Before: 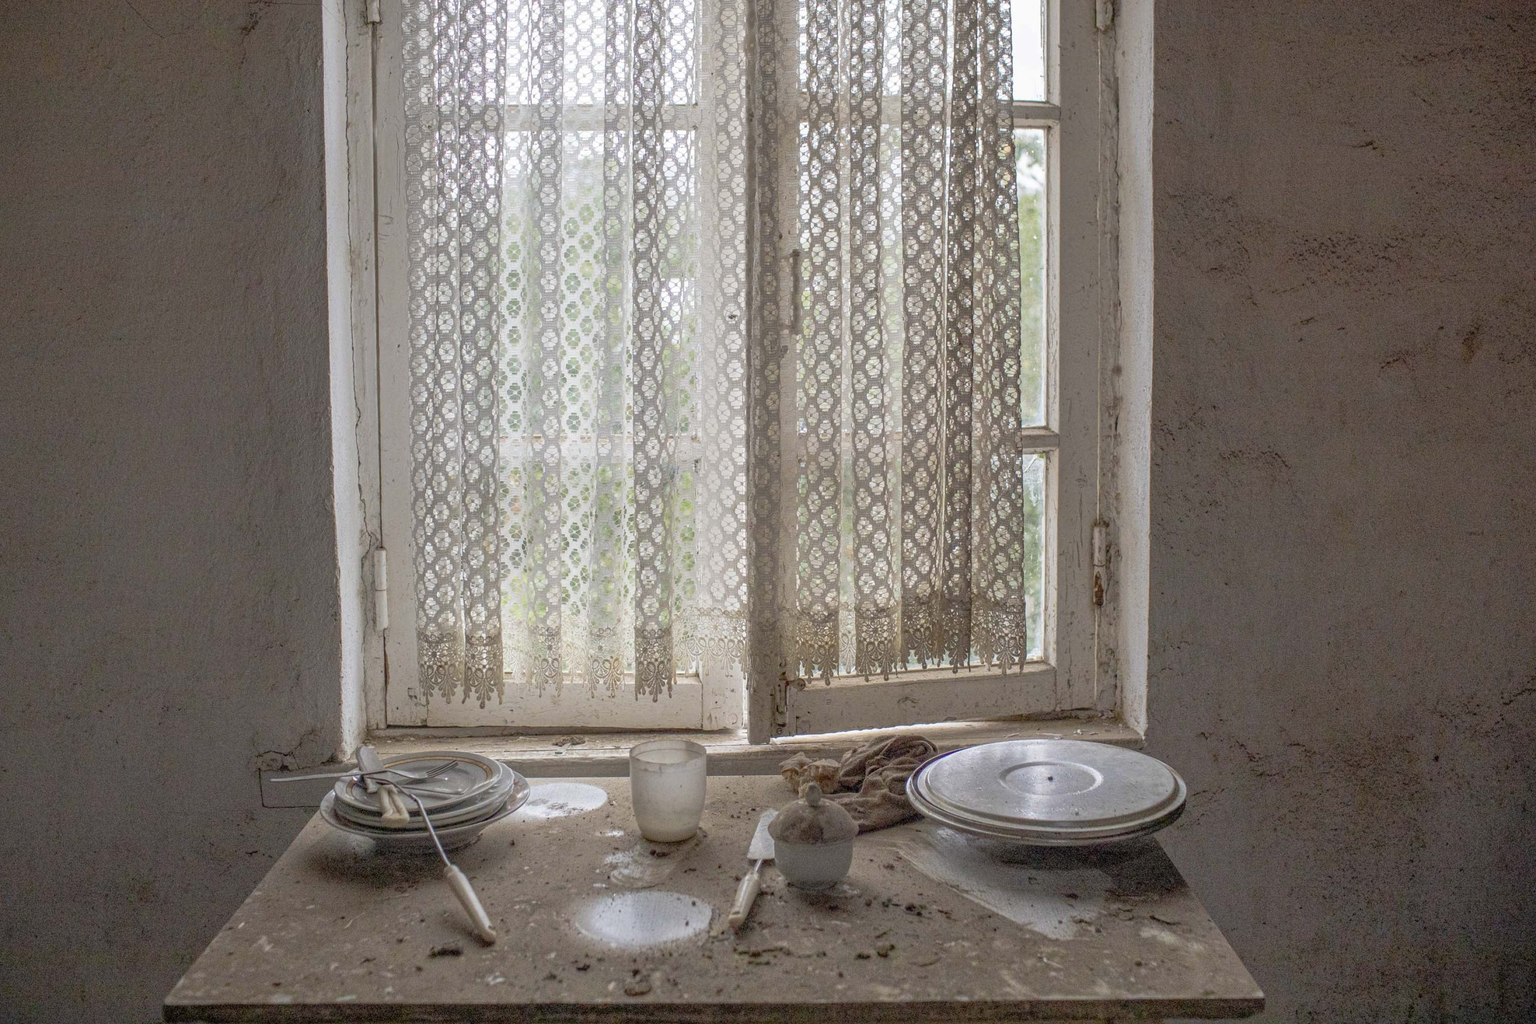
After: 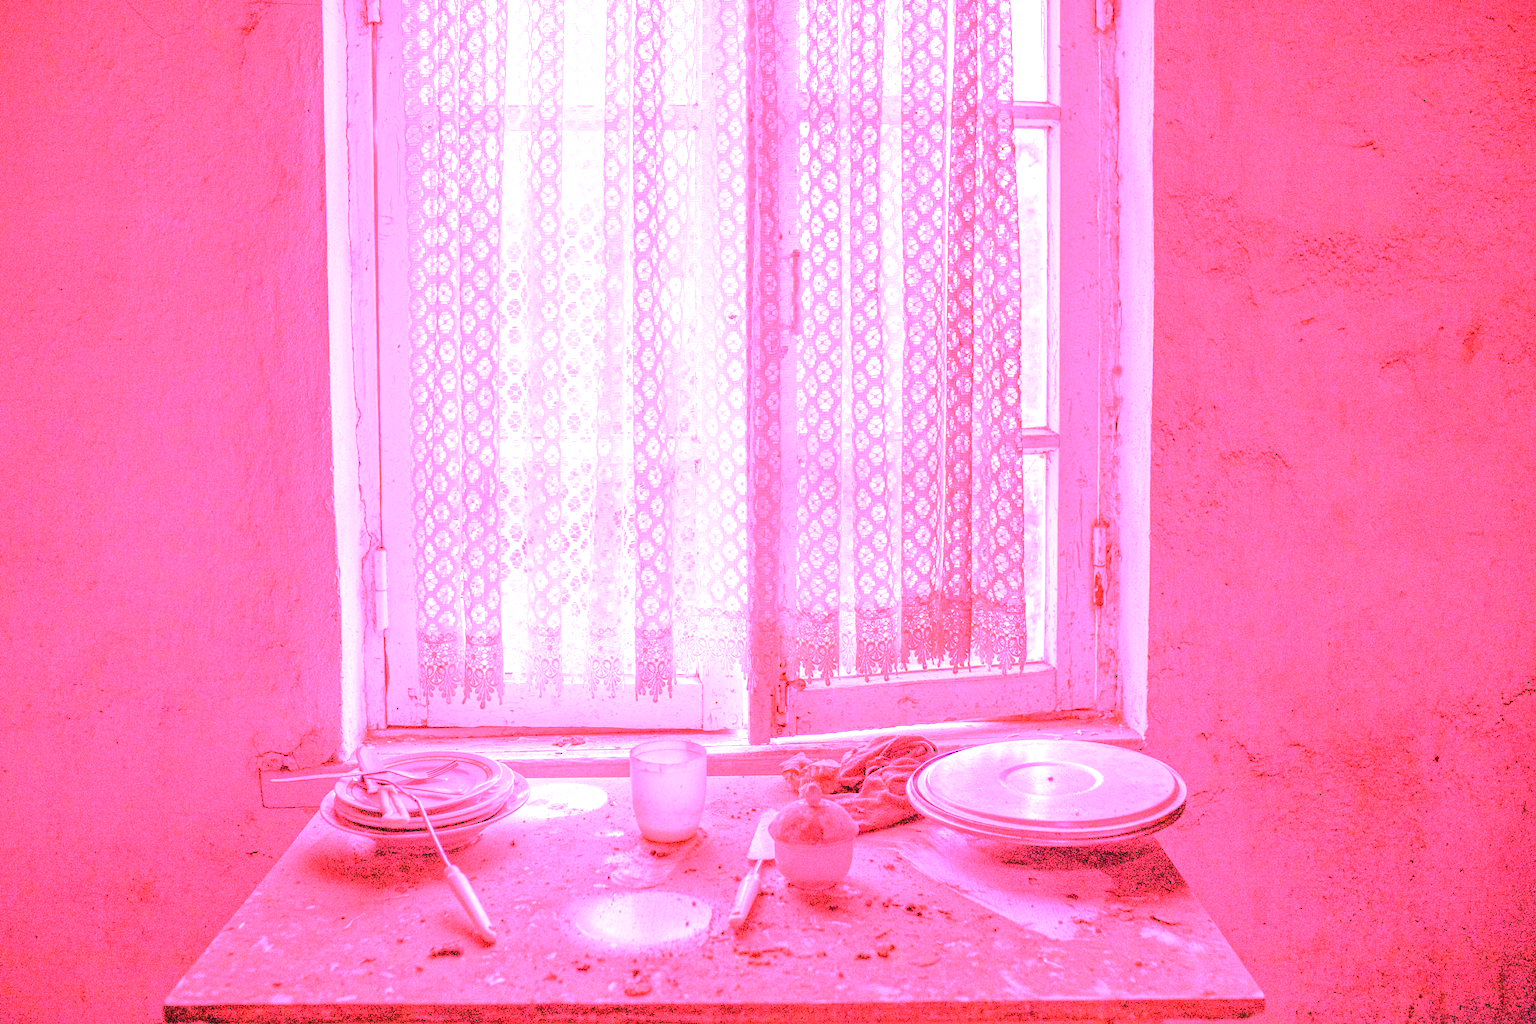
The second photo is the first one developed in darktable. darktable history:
exposure: black level correction 0, exposure 0.7 EV, compensate exposure bias true, compensate highlight preservation false
white balance: red 4.26, blue 1.802
